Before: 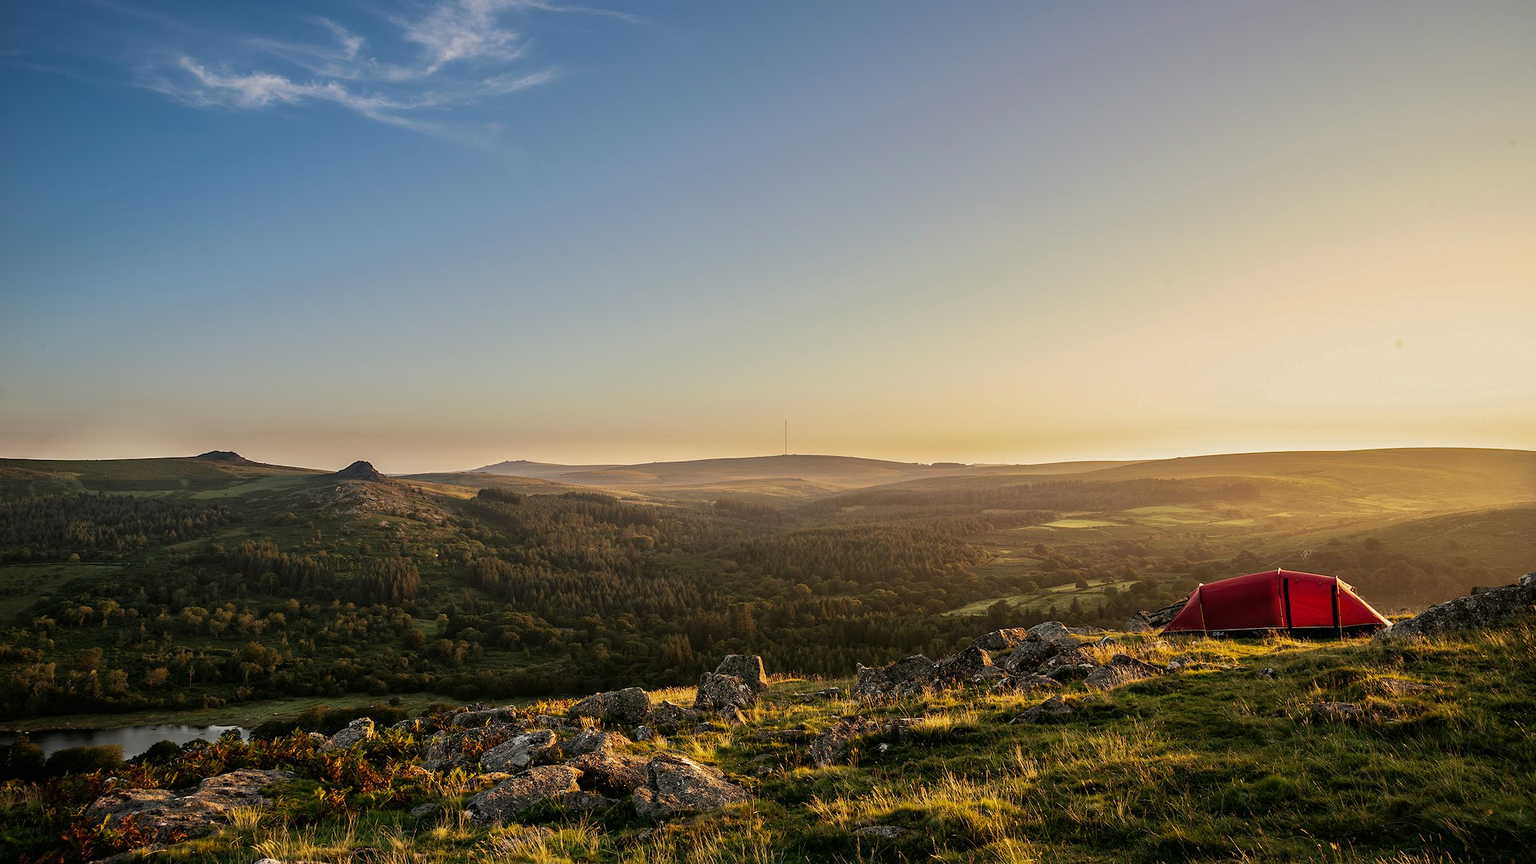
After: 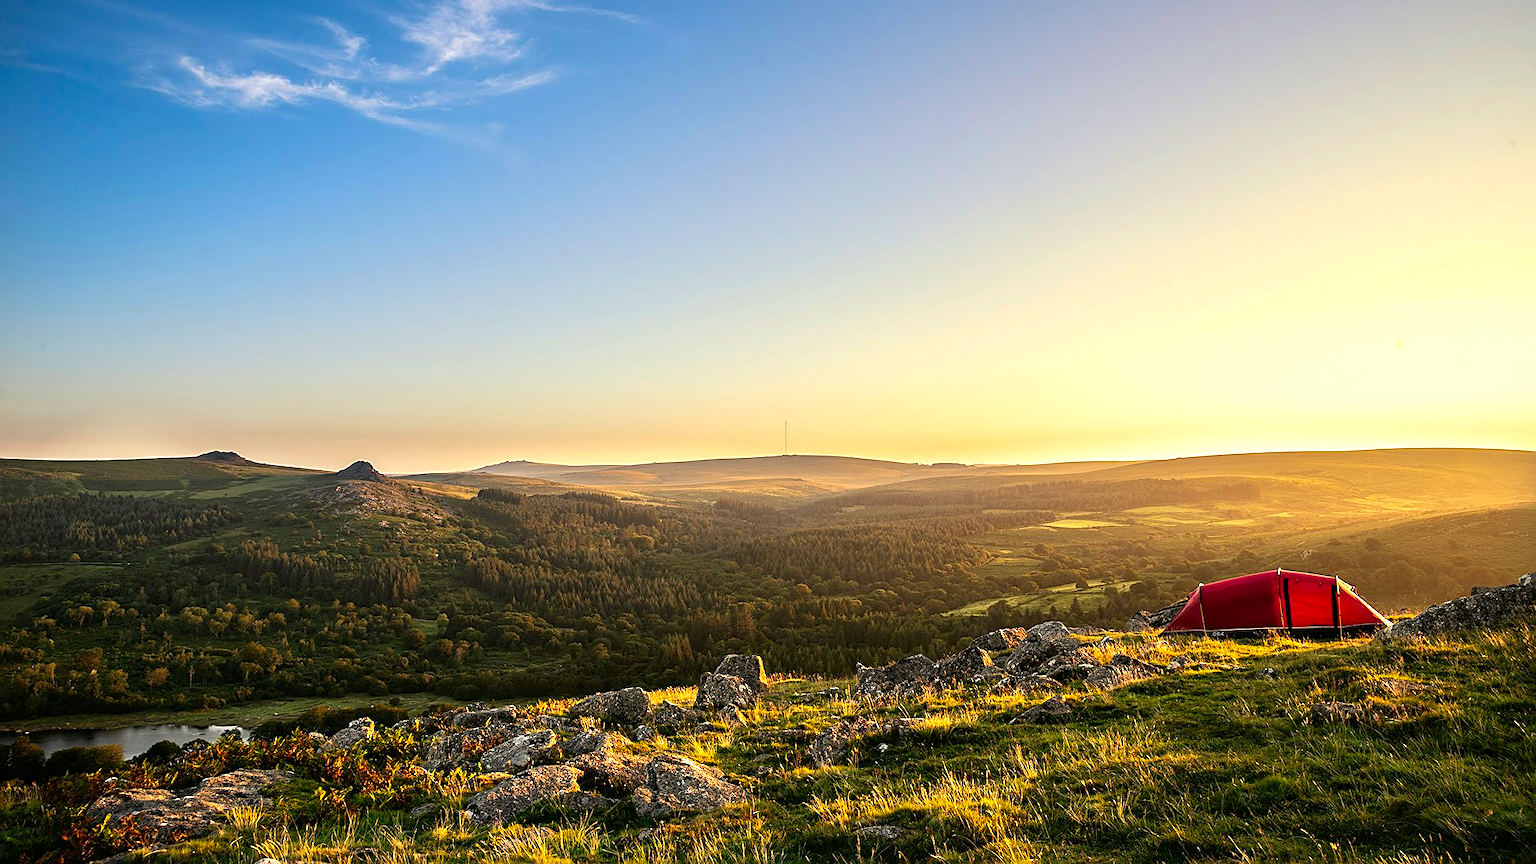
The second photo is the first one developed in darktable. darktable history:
contrast brightness saturation: contrast 0.085, saturation 0.276
exposure: black level correction 0, exposure 0.692 EV, compensate highlight preservation false
sharpen: on, module defaults
